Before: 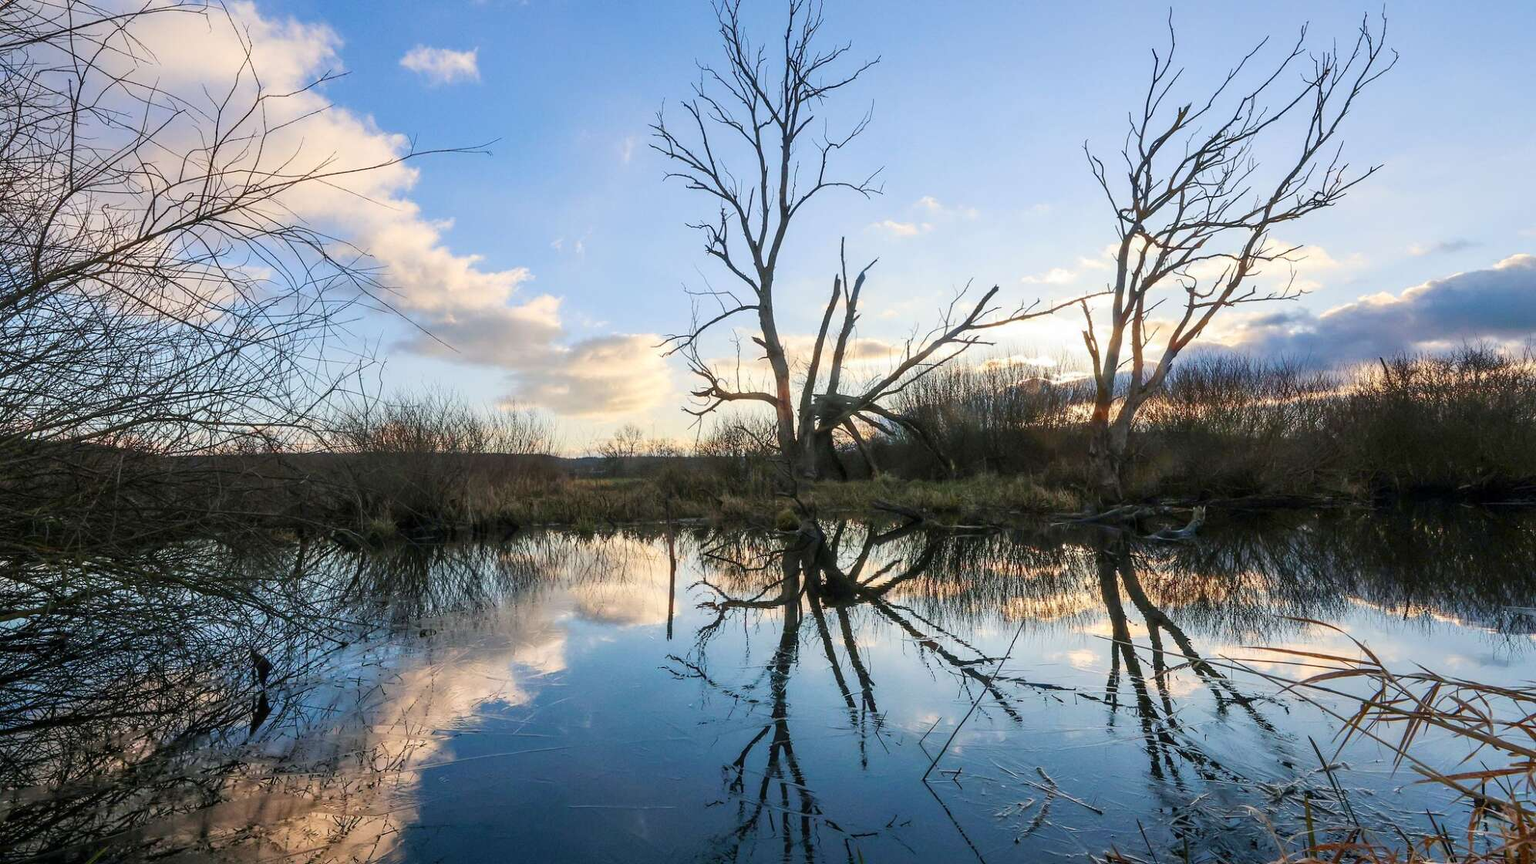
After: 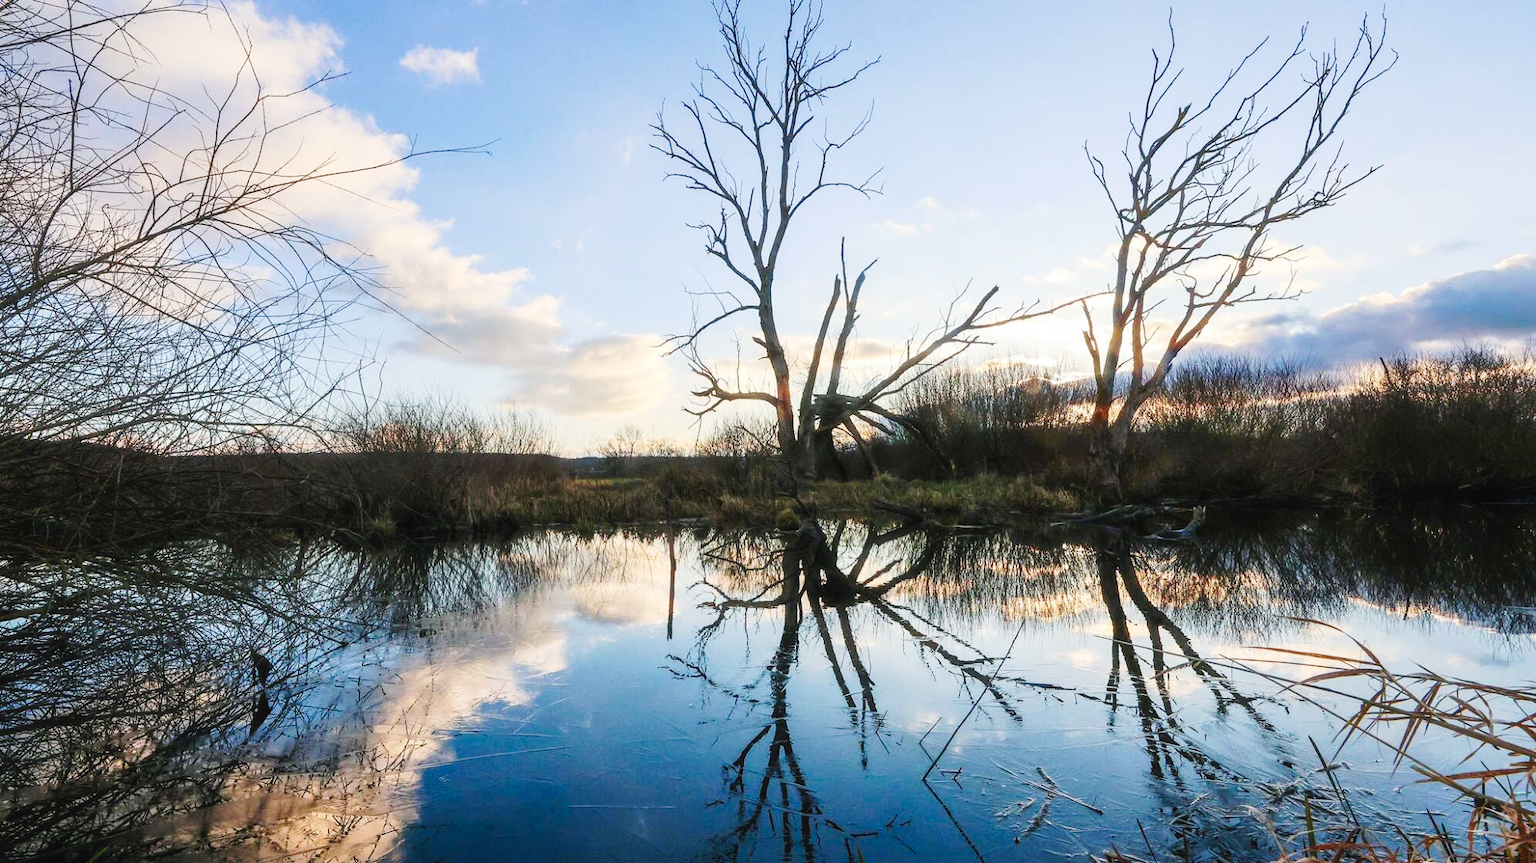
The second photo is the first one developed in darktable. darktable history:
tone curve: curves: ch0 [(0, 0.023) (0.103, 0.087) (0.295, 0.297) (0.445, 0.531) (0.553, 0.665) (0.735, 0.843) (0.994, 1)]; ch1 [(0, 0) (0.427, 0.346) (0.456, 0.426) (0.484, 0.494) (0.509, 0.505) (0.535, 0.56) (0.581, 0.632) (0.646, 0.715) (1, 1)]; ch2 [(0, 0) (0.369, 0.388) (0.449, 0.431) (0.501, 0.495) (0.533, 0.518) (0.572, 0.612) (0.677, 0.752) (1, 1)], preserve colors none
haze removal: strength -0.045, compatibility mode true, adaptive false
